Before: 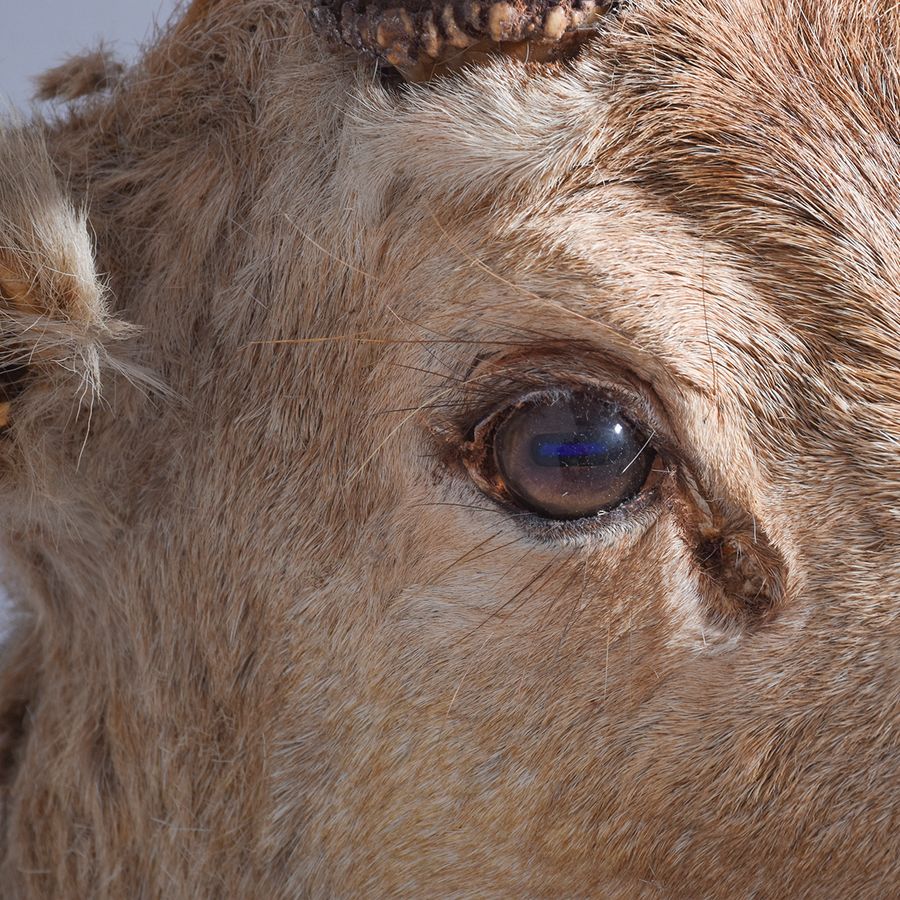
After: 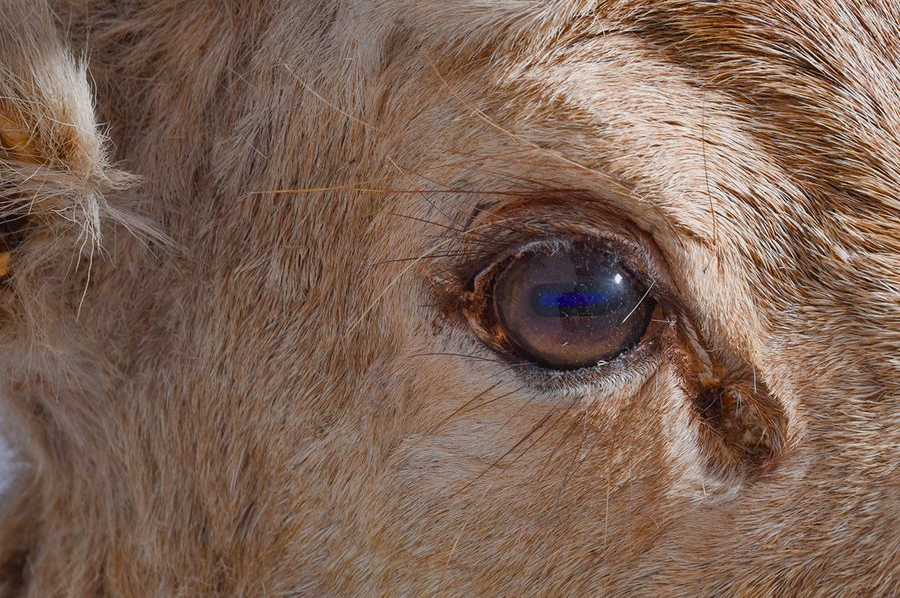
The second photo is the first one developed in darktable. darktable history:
crop: top 16.727%, bottom 16.727%
color balance rgb: perceptual saturation grading › global saturation 20%, perceptual saturation grading › highlights -25%, perceptual saturation grading › shadows 25%
shadows and highlights: soften with gaussian
exposure: exposure -0.242 EV, compensate highlight preservation false
